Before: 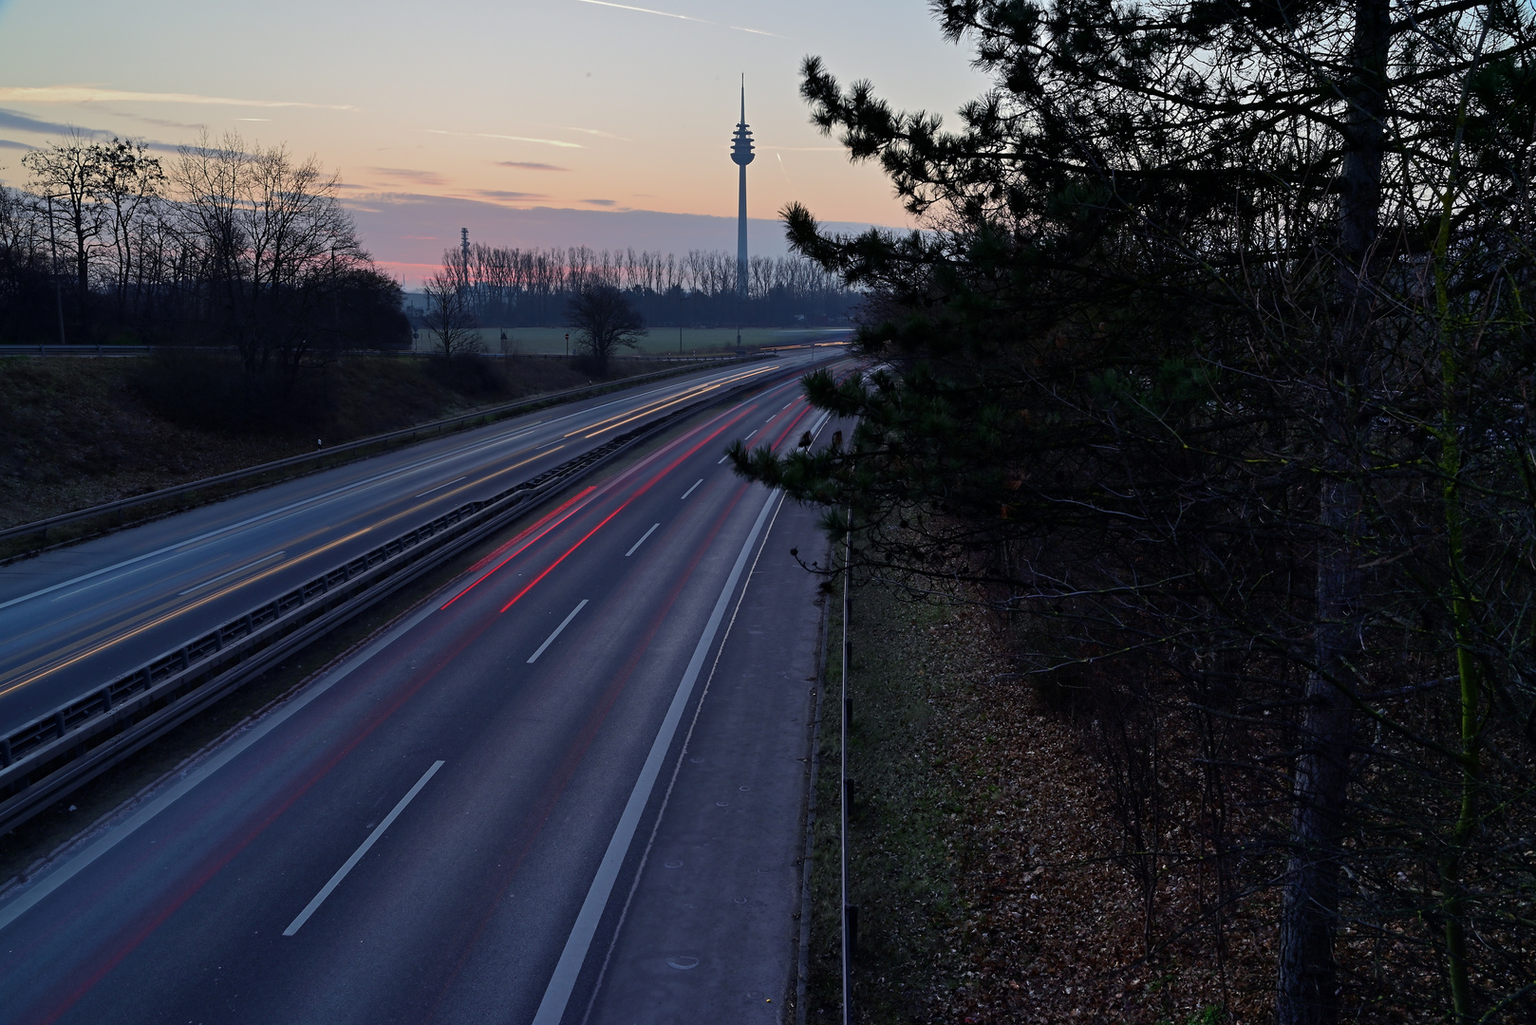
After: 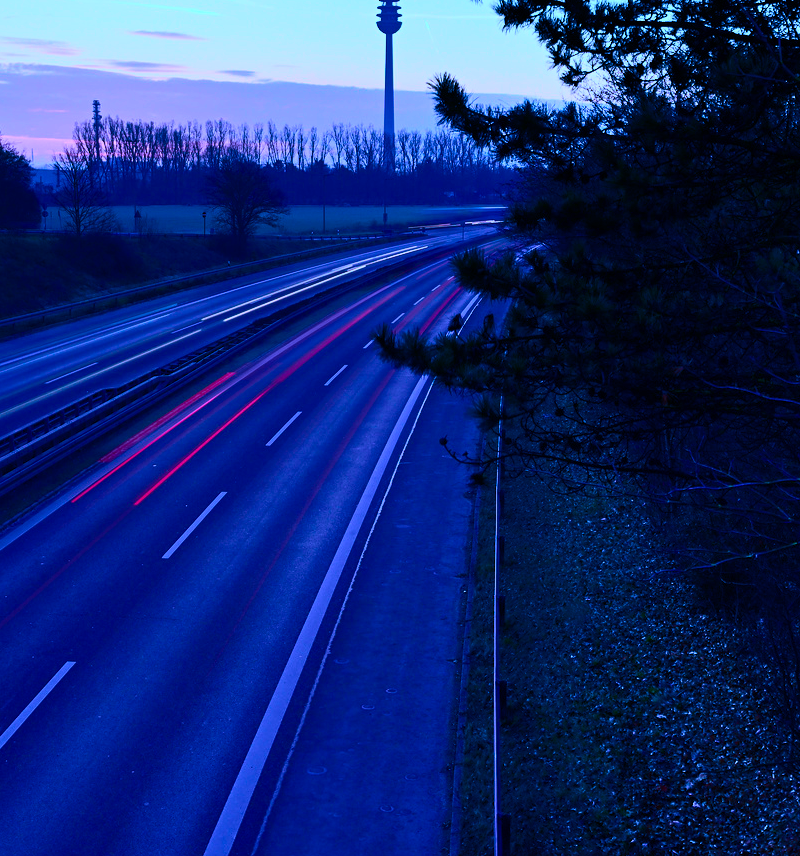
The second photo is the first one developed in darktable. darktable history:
crop and rotate: angle 0.024°, left 24.311%, top 13.027%, right 26.206%, bottom 7.611%
color calibration: illuminant custom, x 0.461, y 0.43, temperature 2624.52 K
shadows and highlights: shadows 11.08, white point adjustment 1.29, highlights -0.603, soften with gaussian
tone curve: curves: ch0 [(0, 0) (0.187, 0.12) (0.384, 0.363) (0.577, 0.681) (0.735, 0.881) (0.864, 0.959) (1, 0.987)]; ch1 [(0, 0) (0.402, 0.36) (0.476, 0.466) (0.501, 0.501) (0.518, 0.514) (0.564, 0.614) (0.614, 0.664) (0.741, 0.829) (1, 1)]; ch2 [(0, 0) (0.429, 0.387) (0.483, 0.481) (0.503, 0.501) (0.522, 0.531) (0.564, 0.605) (0.615, 0.697) (0.702, 0.774) (1, 0.895)], color space Lab, independent channels, preserve colors none
